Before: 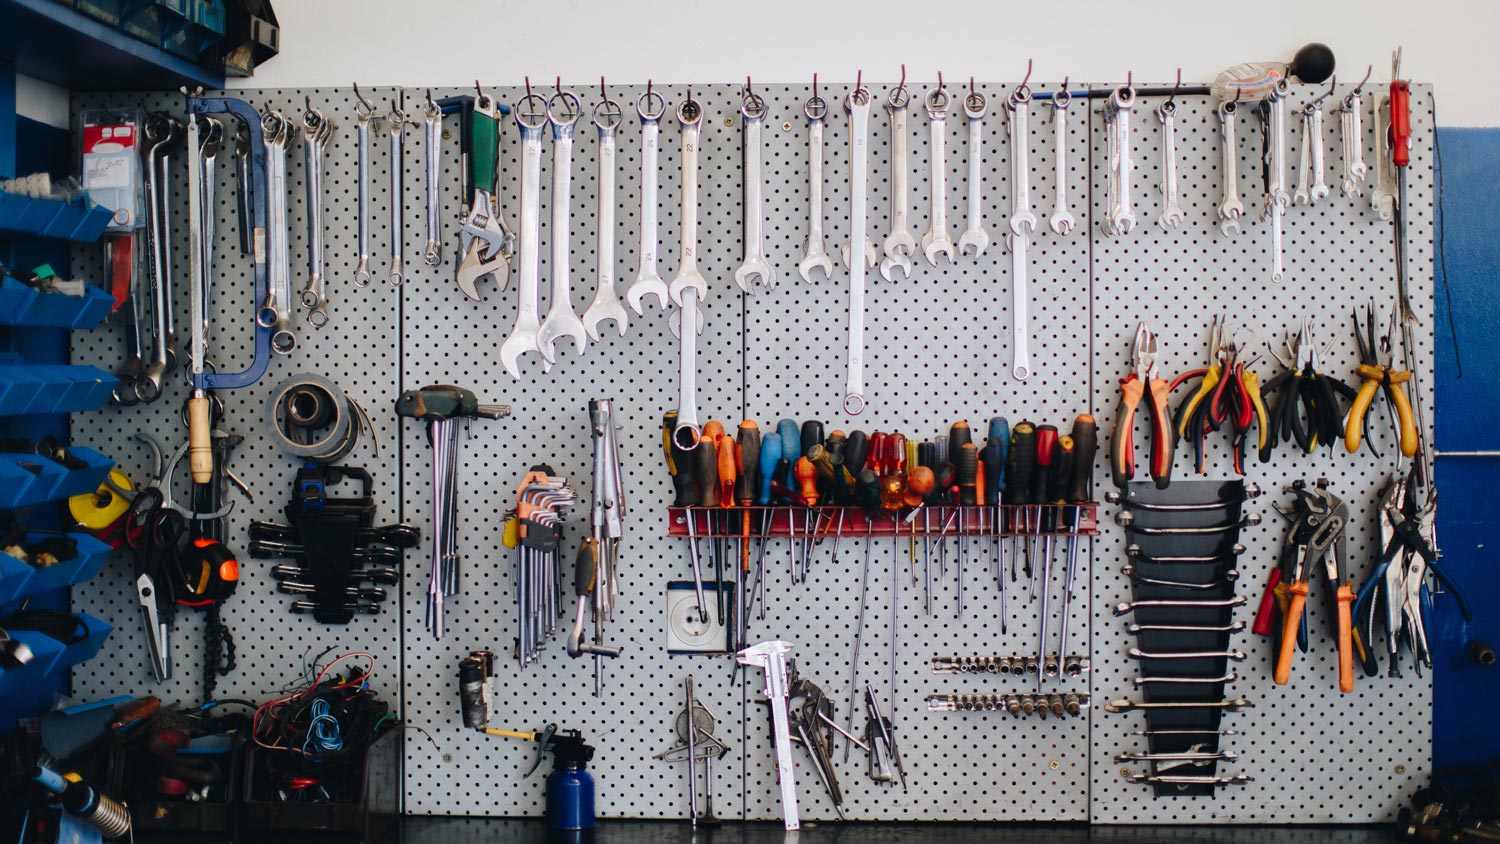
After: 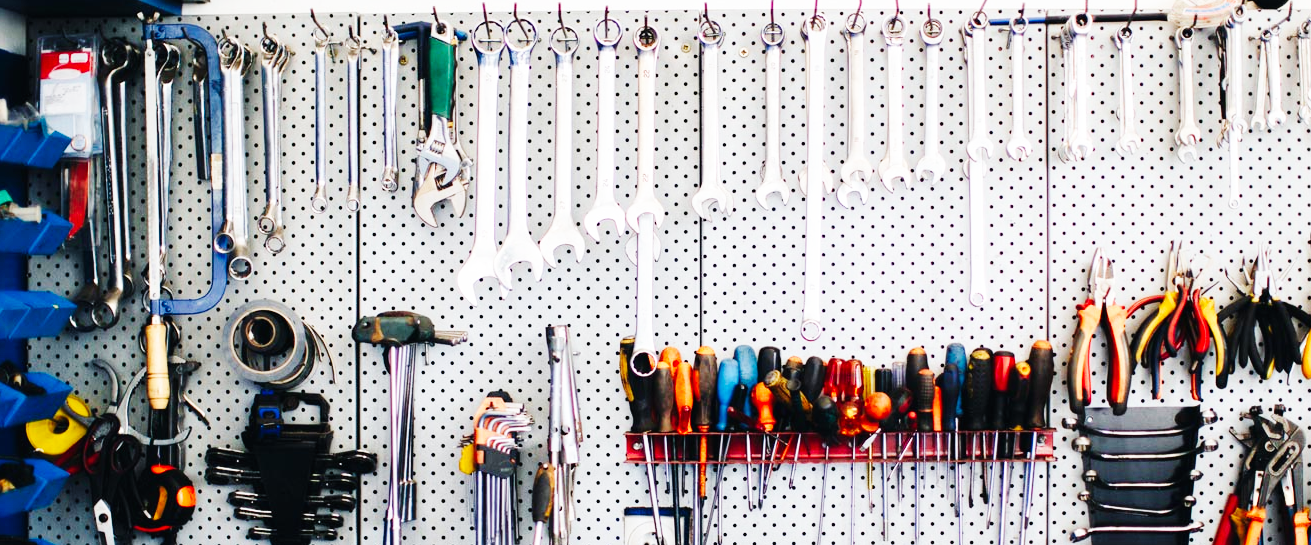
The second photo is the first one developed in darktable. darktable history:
crop: left 2.92%, top 8.826%, right 9.631%, bottom 26.487%
base curve: curves: ch0 [(0, 0.003) (0.001, 0.002) (0.006, 0.004) (0.02, 0.022) (0.048, 0.086) (0.094, 0.234) (0.162, 0.431) (0.258, 0.629) (0.385, 0.8) (0.548, 0.918) (0.751, 0.988) (1, 1)], preserve colors none
